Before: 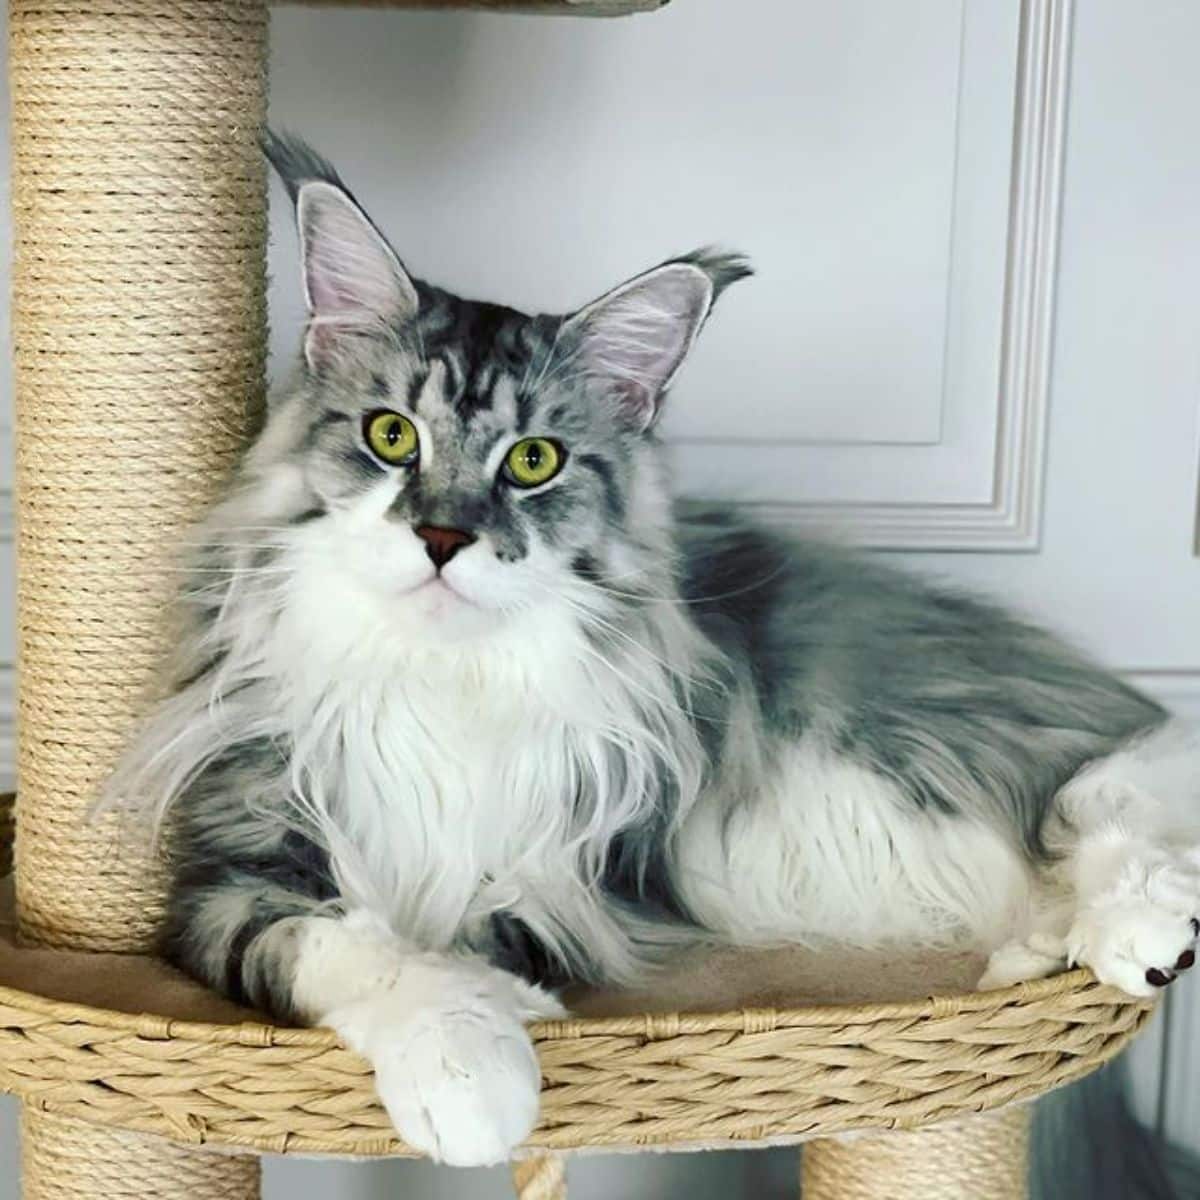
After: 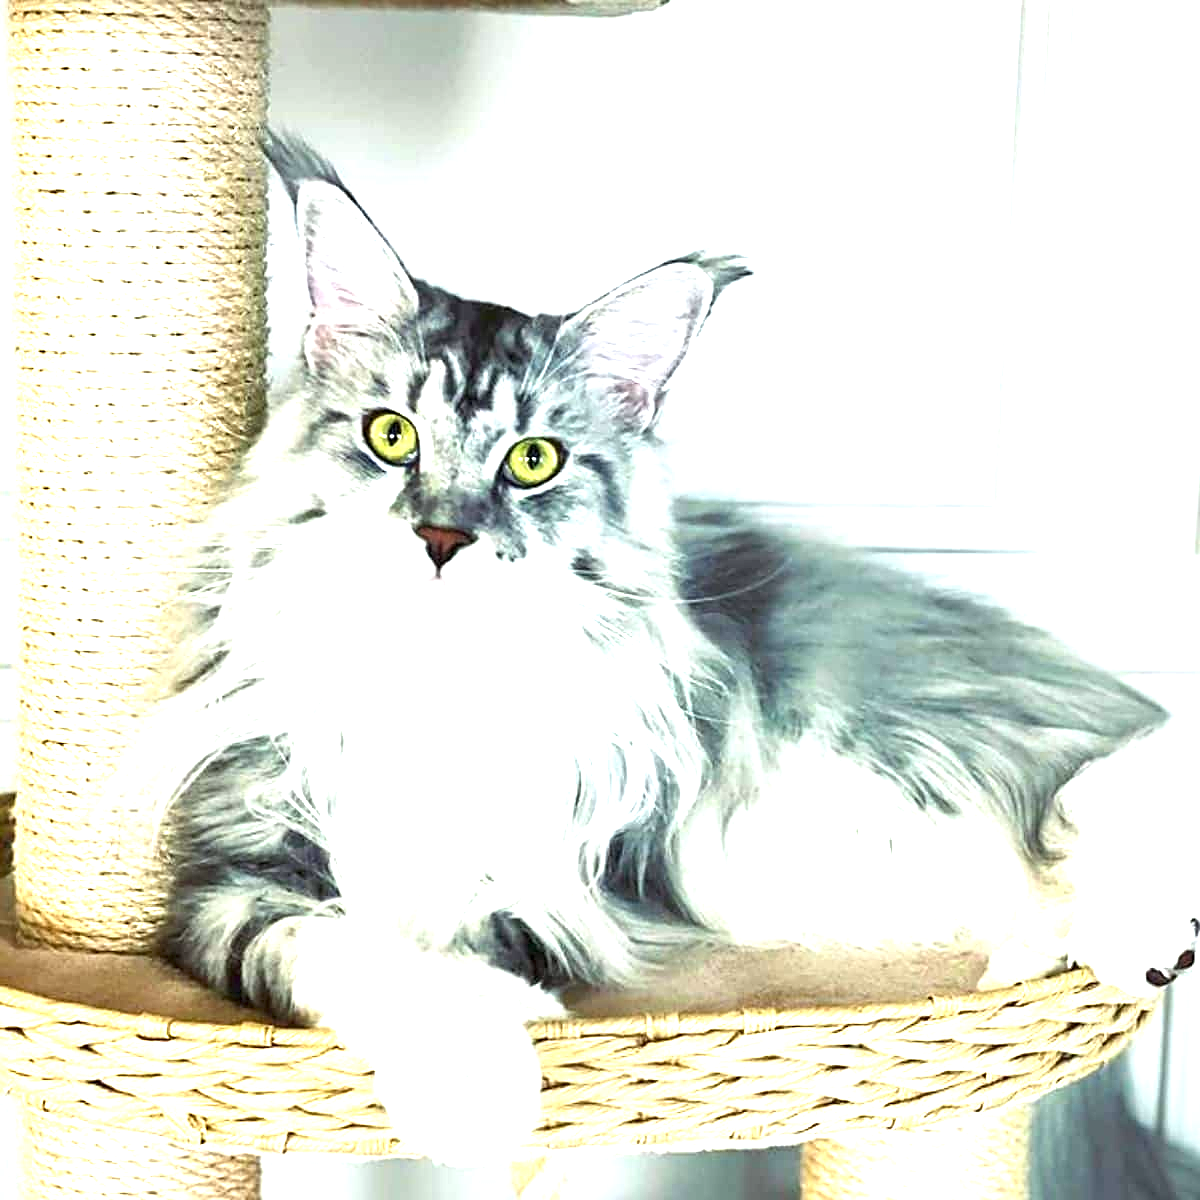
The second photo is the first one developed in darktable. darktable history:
tone equalizer: on, module defaults
exposure: black level correction 0, exposure 1.7 EV, compensate exposure bias true, compensate highlight preservation false
white balance: red 0.978, blue 0.999
sharpen: on, module defaults
